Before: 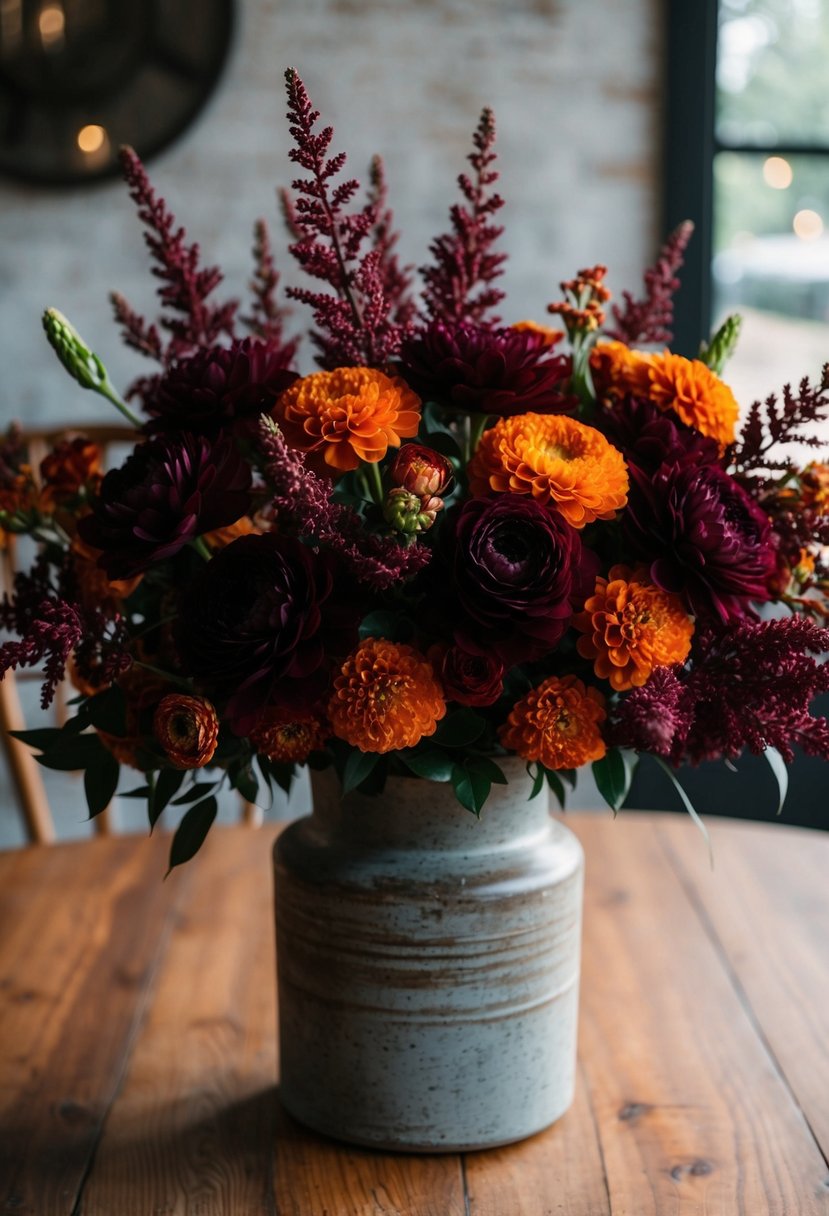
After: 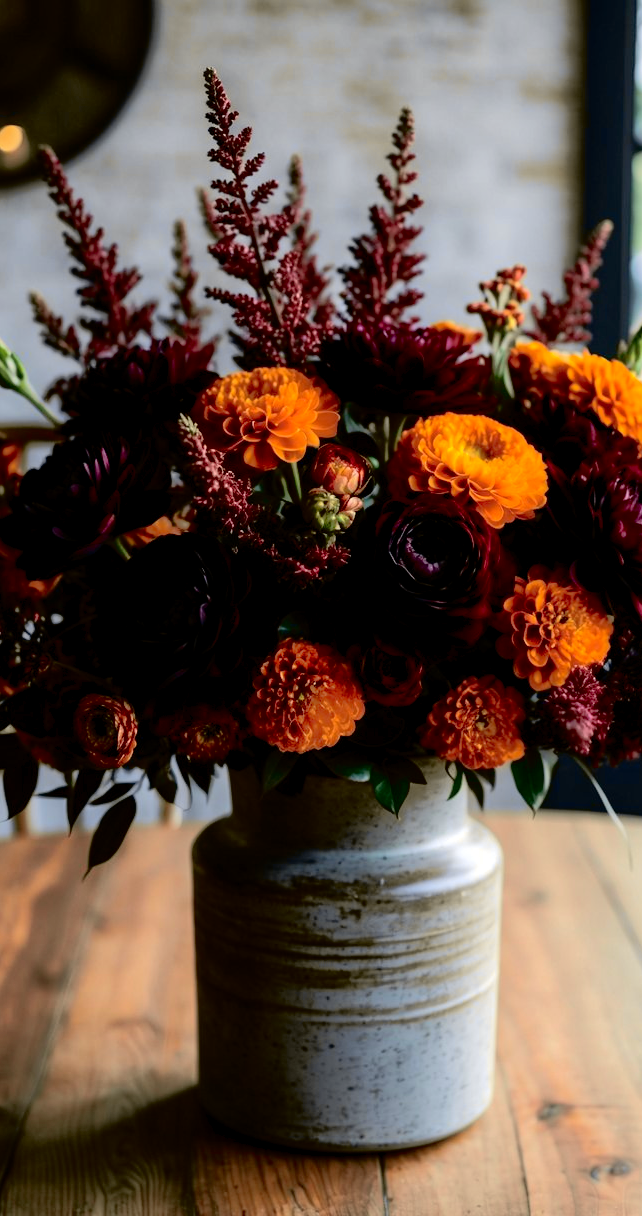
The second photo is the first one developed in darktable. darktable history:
crop: left 9.844%, right 12.611%
shadows and highlights: on, module defaults
tone equalizer: -8 EV -0.452 EV, -7 EV -0.419 EV, -6 EV -0.308 EV, -5 EV -0.224 EV, -3 EV 0.243 EV, -2 EV 0.332 EV, -1 EV 0.374 EV, +0 EV 0.421 EV, edges refinement/feathering 500, mask exposure compensation -1.57 EV, preserve details no
tone curve: curves: ch0 [(0.017, 0) (0.122, 0.046) (0.295, 0.297) (0.449, 0.505) (0.559, 0.629) (0.729, 0.796) (0.879, 0.898) (1, 0.97)]; ch1 [(0, 0) (0.393, 0.4) (0.447, 0.447) (0.485, 0.497) (0.522, 0.503) (0.539, 0.52) (0.606, 0.6) (0.696, 0.679) (1, 1)]; ch2 [(0, 0) (0.369, 0.388) (0.449, 0.431) (0.499, 0.501) (0.516, 0.536) (0.604, 0.599) (0.741, 0.763) (1, 1)], color space Lab, independent channels, preserve colors none
